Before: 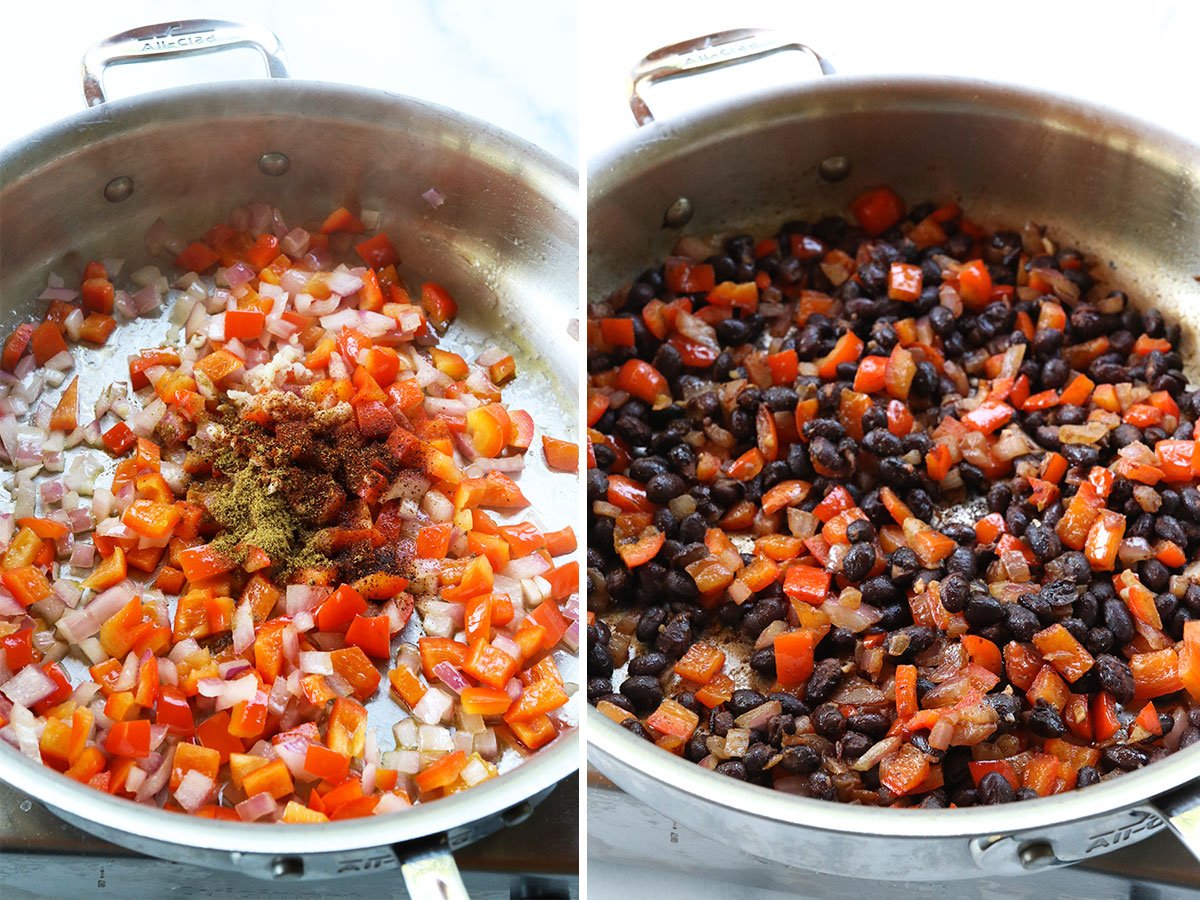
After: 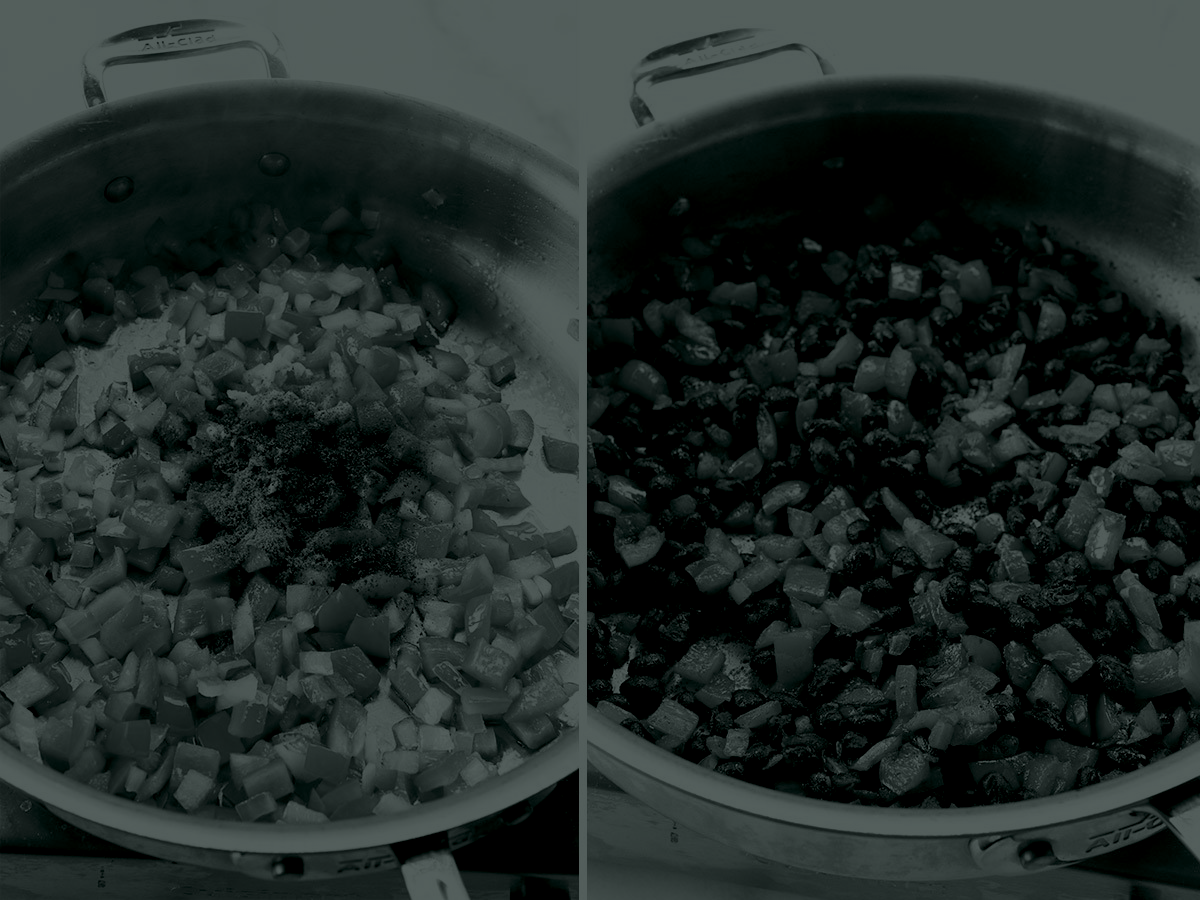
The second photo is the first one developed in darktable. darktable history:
tone curve: curves: ch0 [(0, 0) (0.003, 0.003) (0.011, 0.011) (0.025, 0.025) (0.044, 0.044) (0.069, 0.069) (0.1, 0.099) (0.136, 0.135) (0.177, 0.177) (0.224, 0.224) (0.277, 0.276) (0.335, 0.334) (0.399, 0.398) (0.468, 0.467) (0.543, 0.547) (0.623, 0.626) (0.709, 0.712) (0.801, 0.802) (0.898, 0.898) (1, 1)], preserve colors none
colorize: hue 90°, saturation 19%, lightness 1.59%, version 1
color zones: curves: ch1 [(0, -0.014) (0.143, -0.013) (0.286, -0.013) (0.429, -0.016) (0.571, -0.019) (0.714, -0.015) (0.857, 0.002) (1, -0.014)]
